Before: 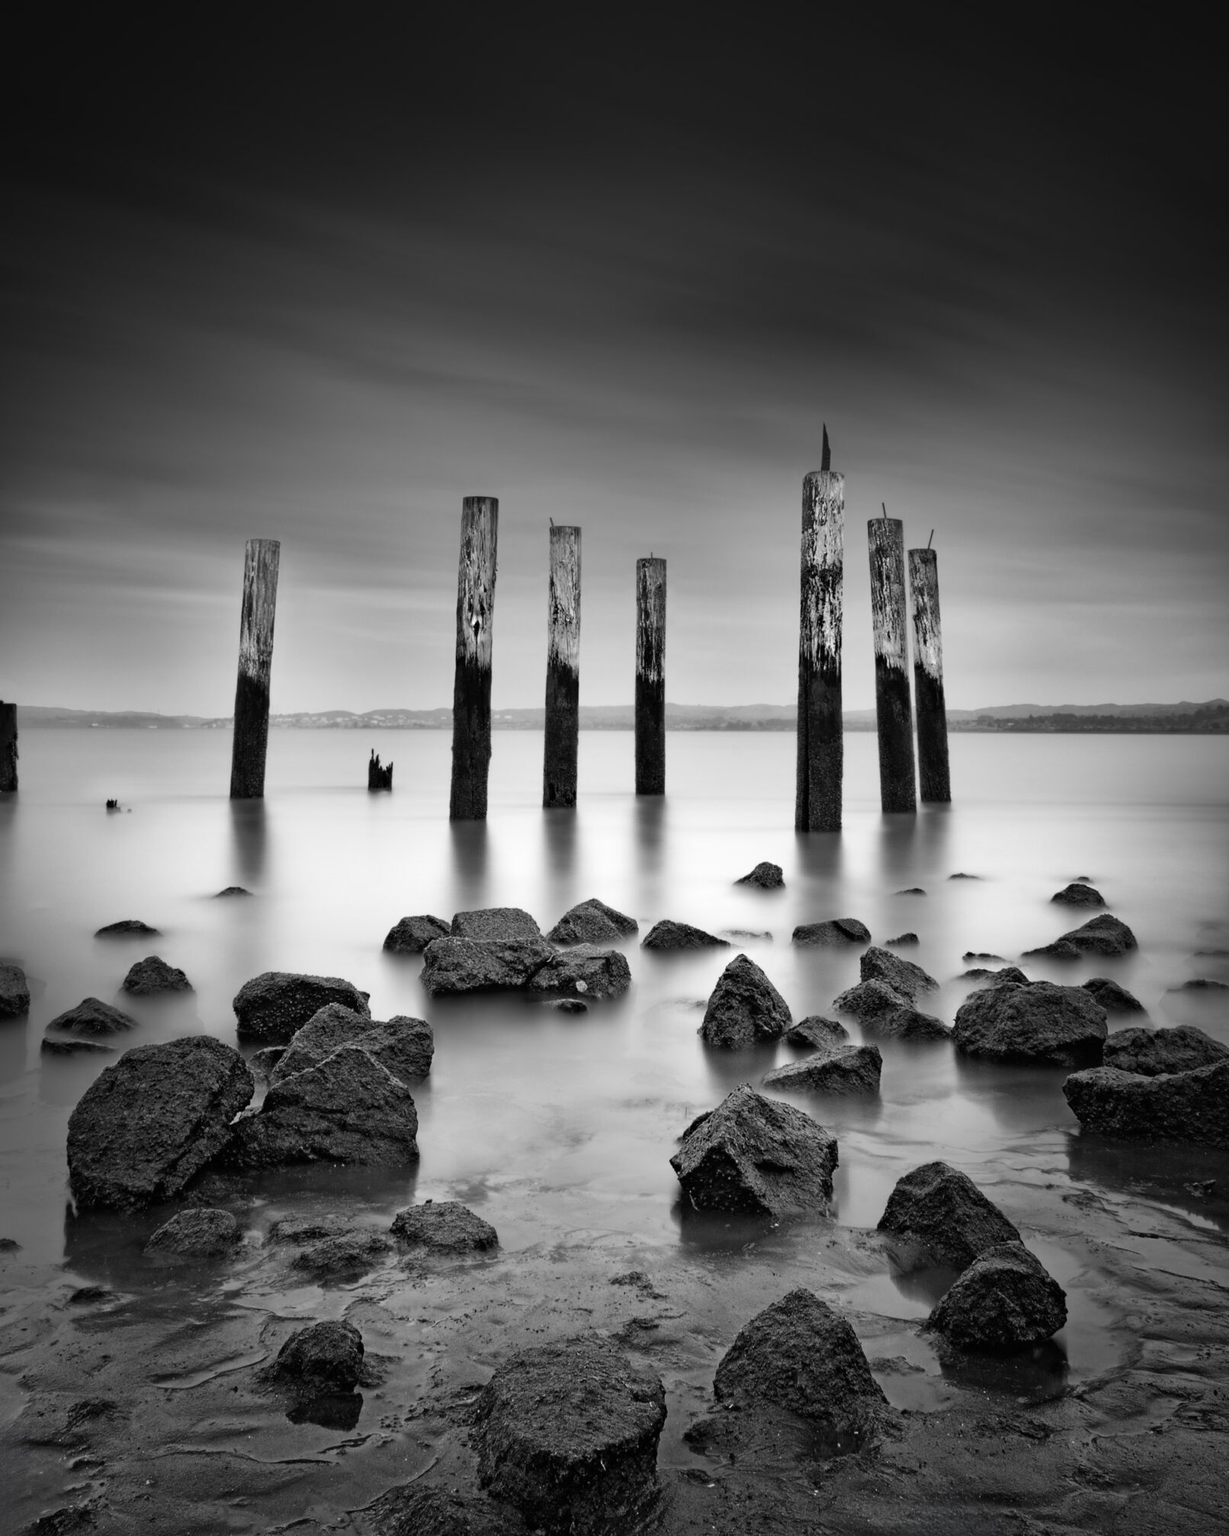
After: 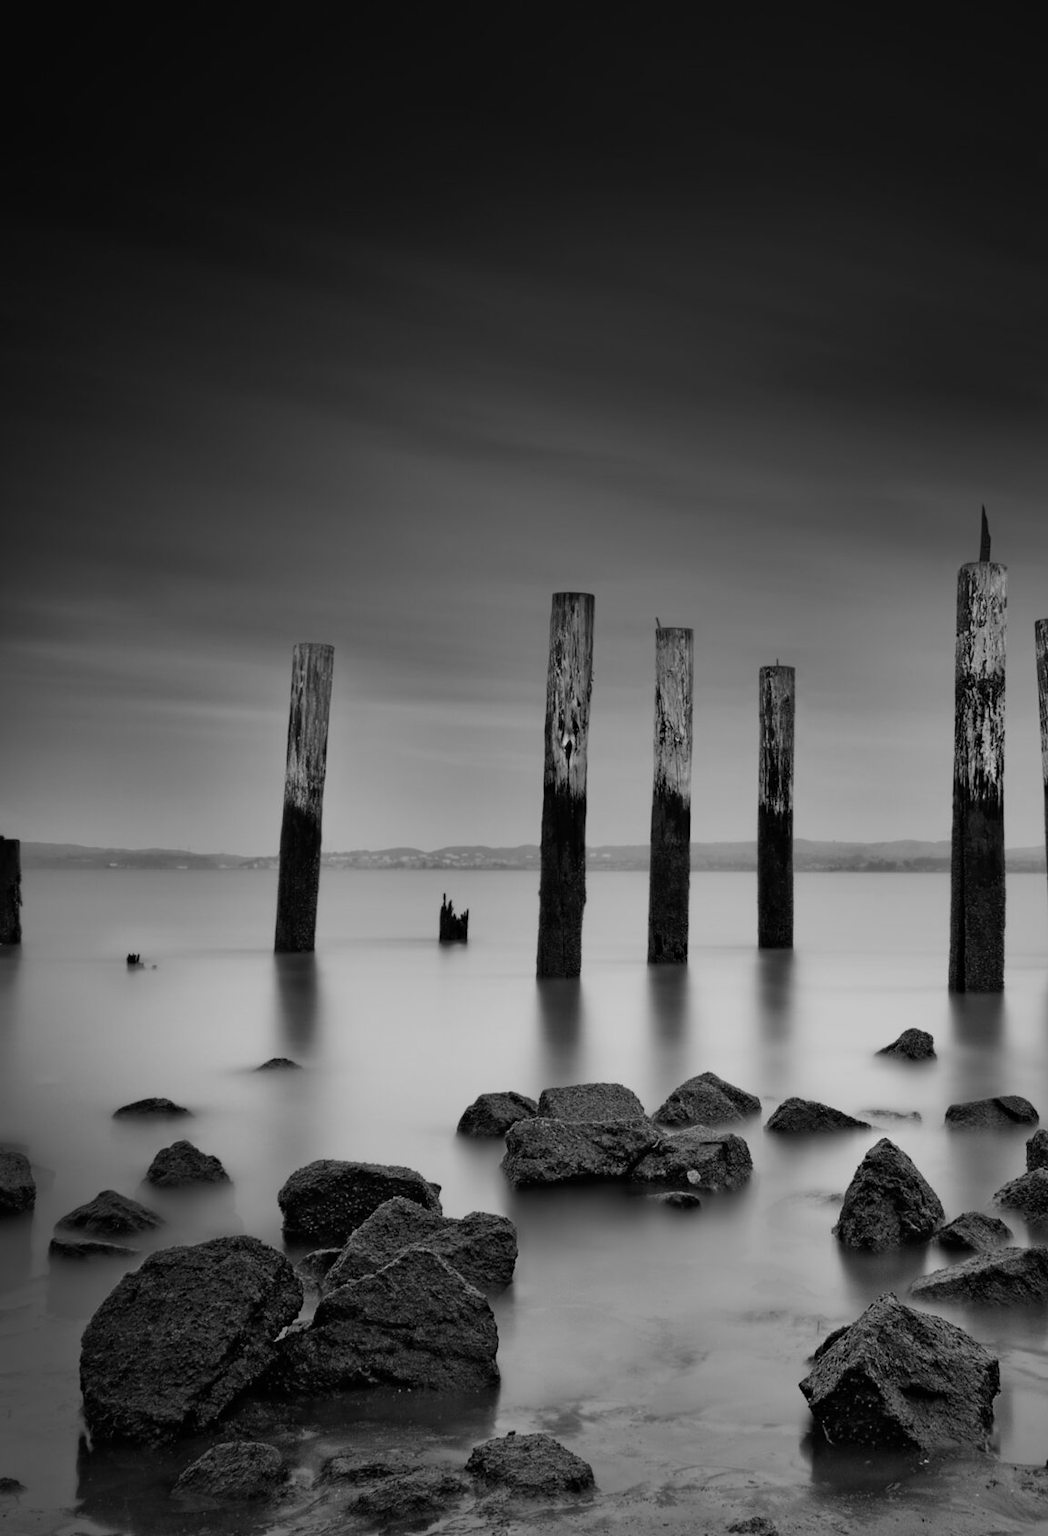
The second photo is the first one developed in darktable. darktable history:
exposure: exposure 0.246 EV, compensate exposure bias true, compensate highlight preservation false
crop: right 28.455%, bottom 16.156%
